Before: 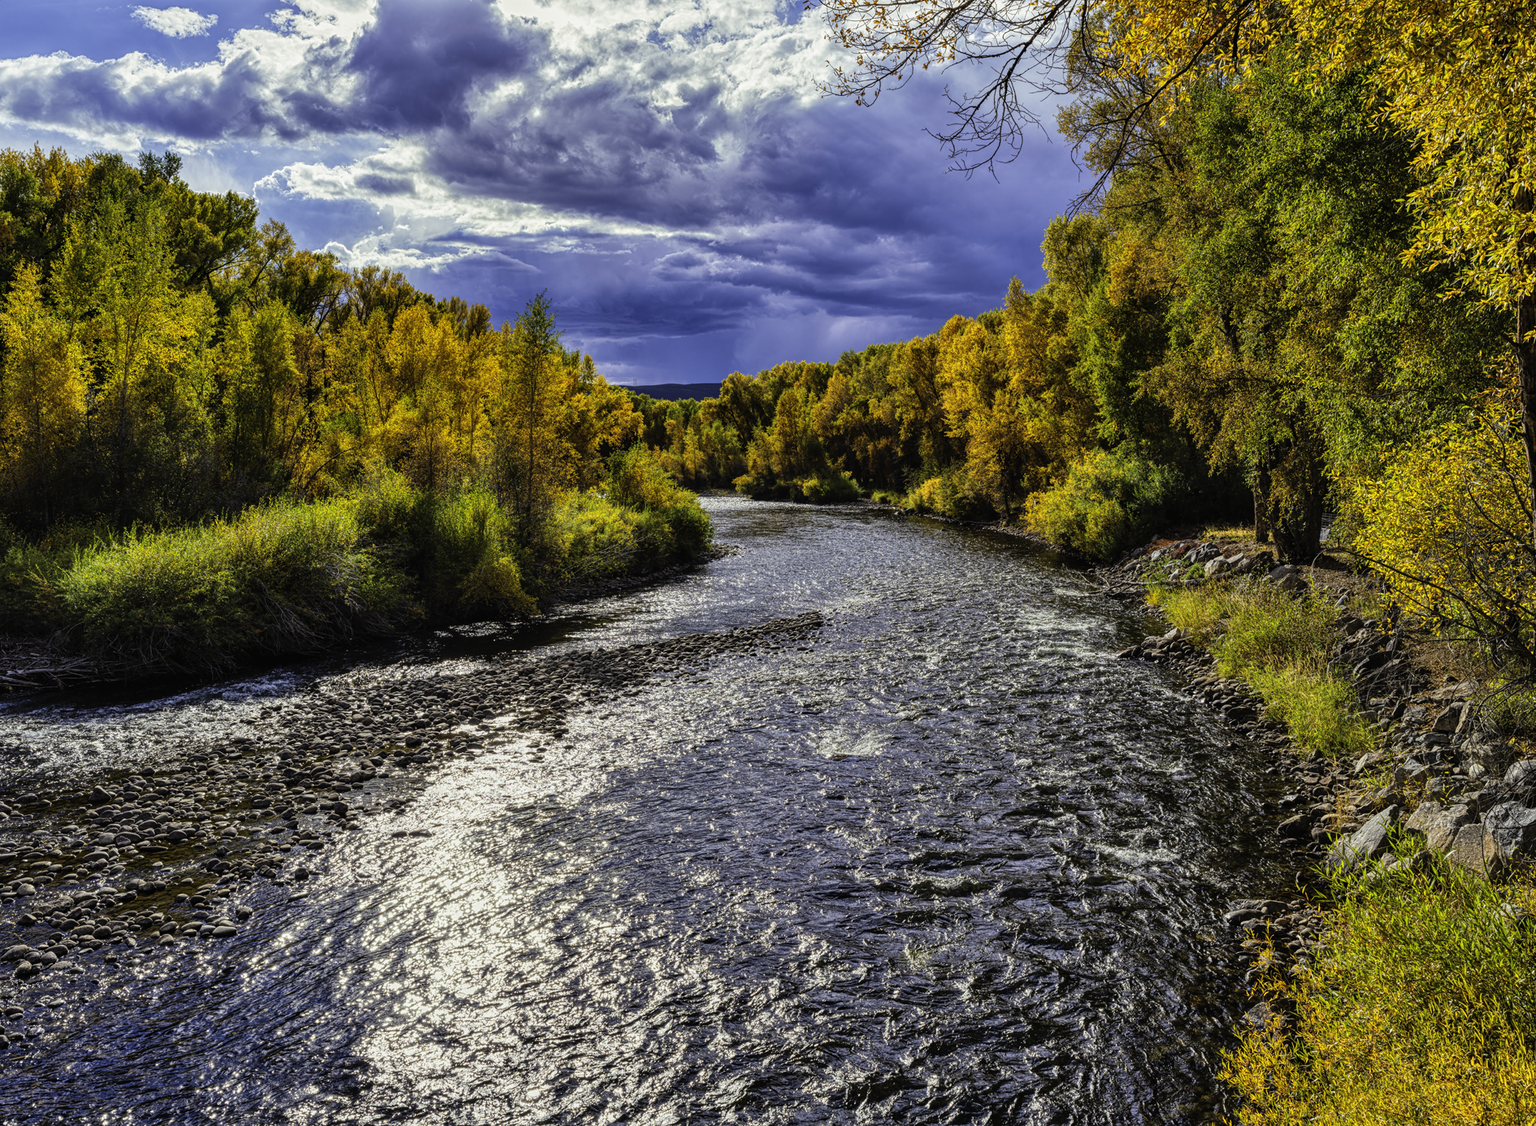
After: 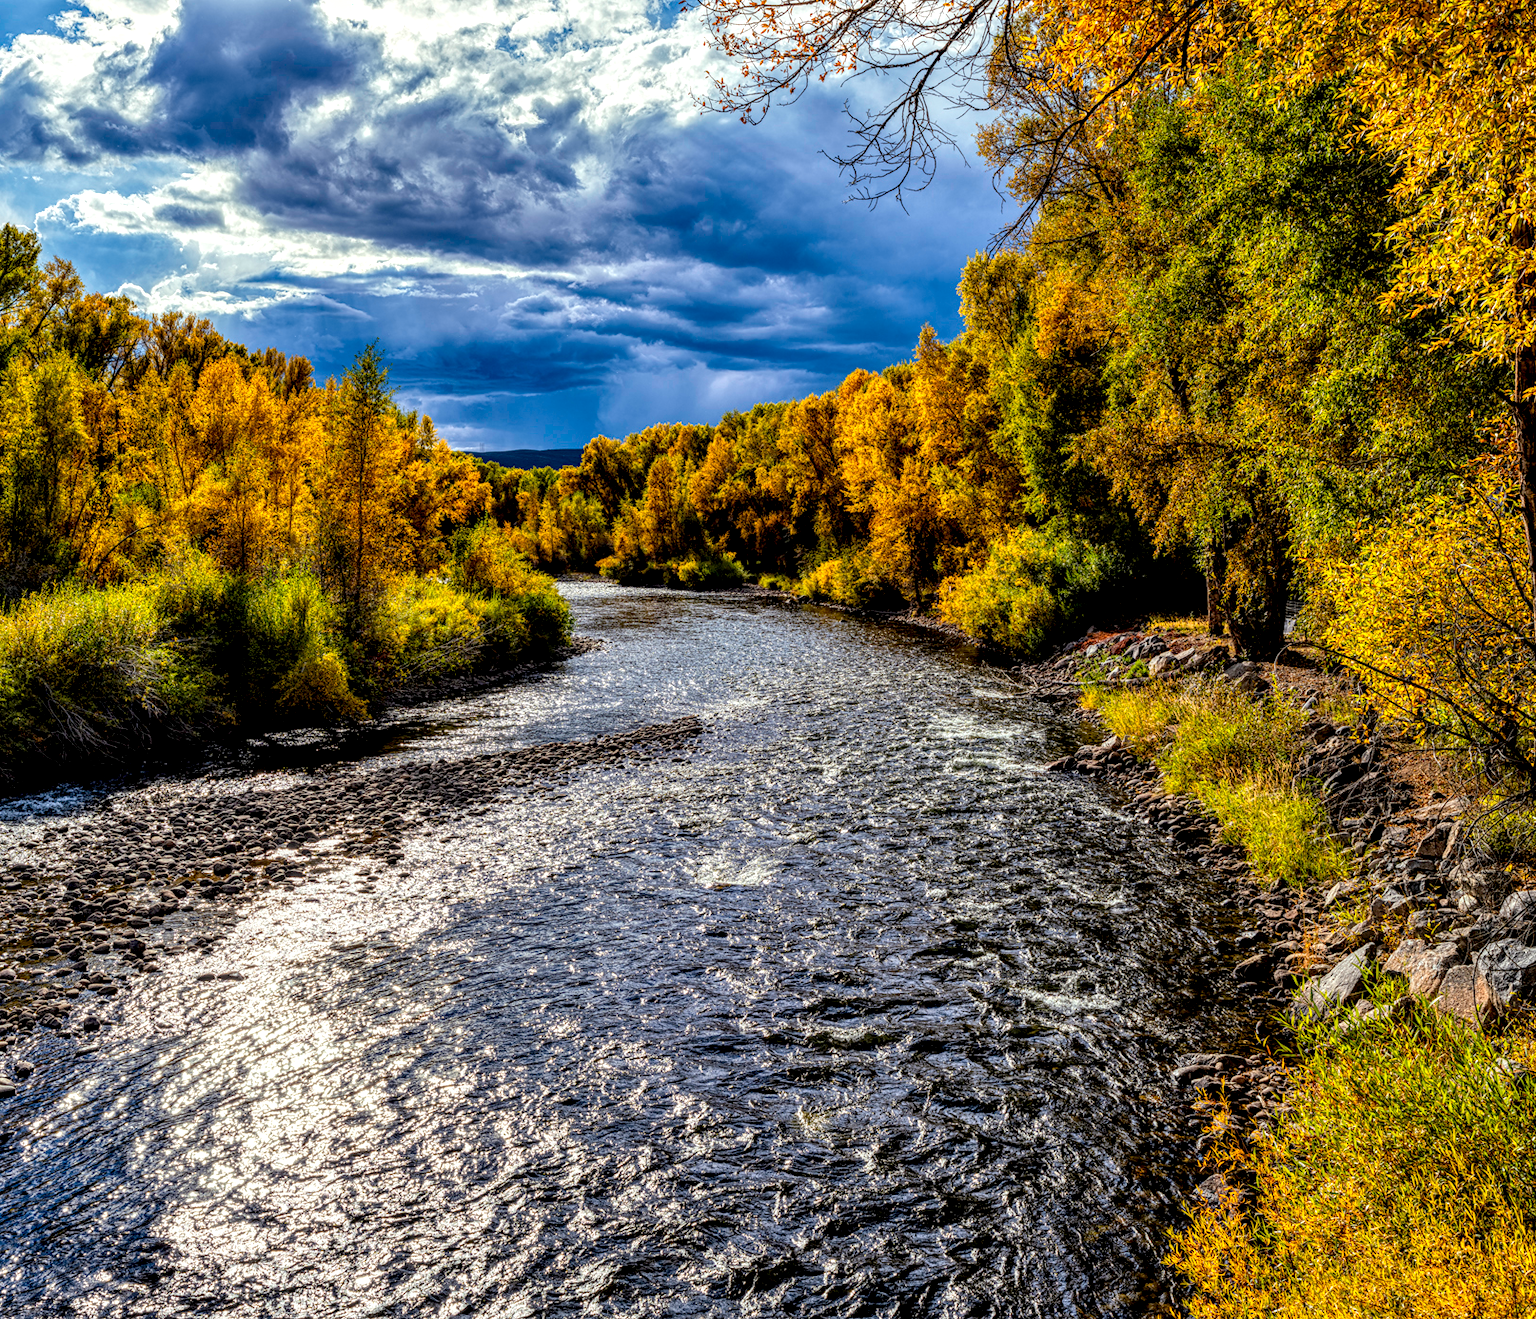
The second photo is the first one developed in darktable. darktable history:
crop and rotate: left 14.584%
exposure: black level correction 0.007, exposure 0.159 EV, compensate highlight preservation false
local contrast: highlights 40%, shadows 60%, detail 136%, midtone range 0.514
